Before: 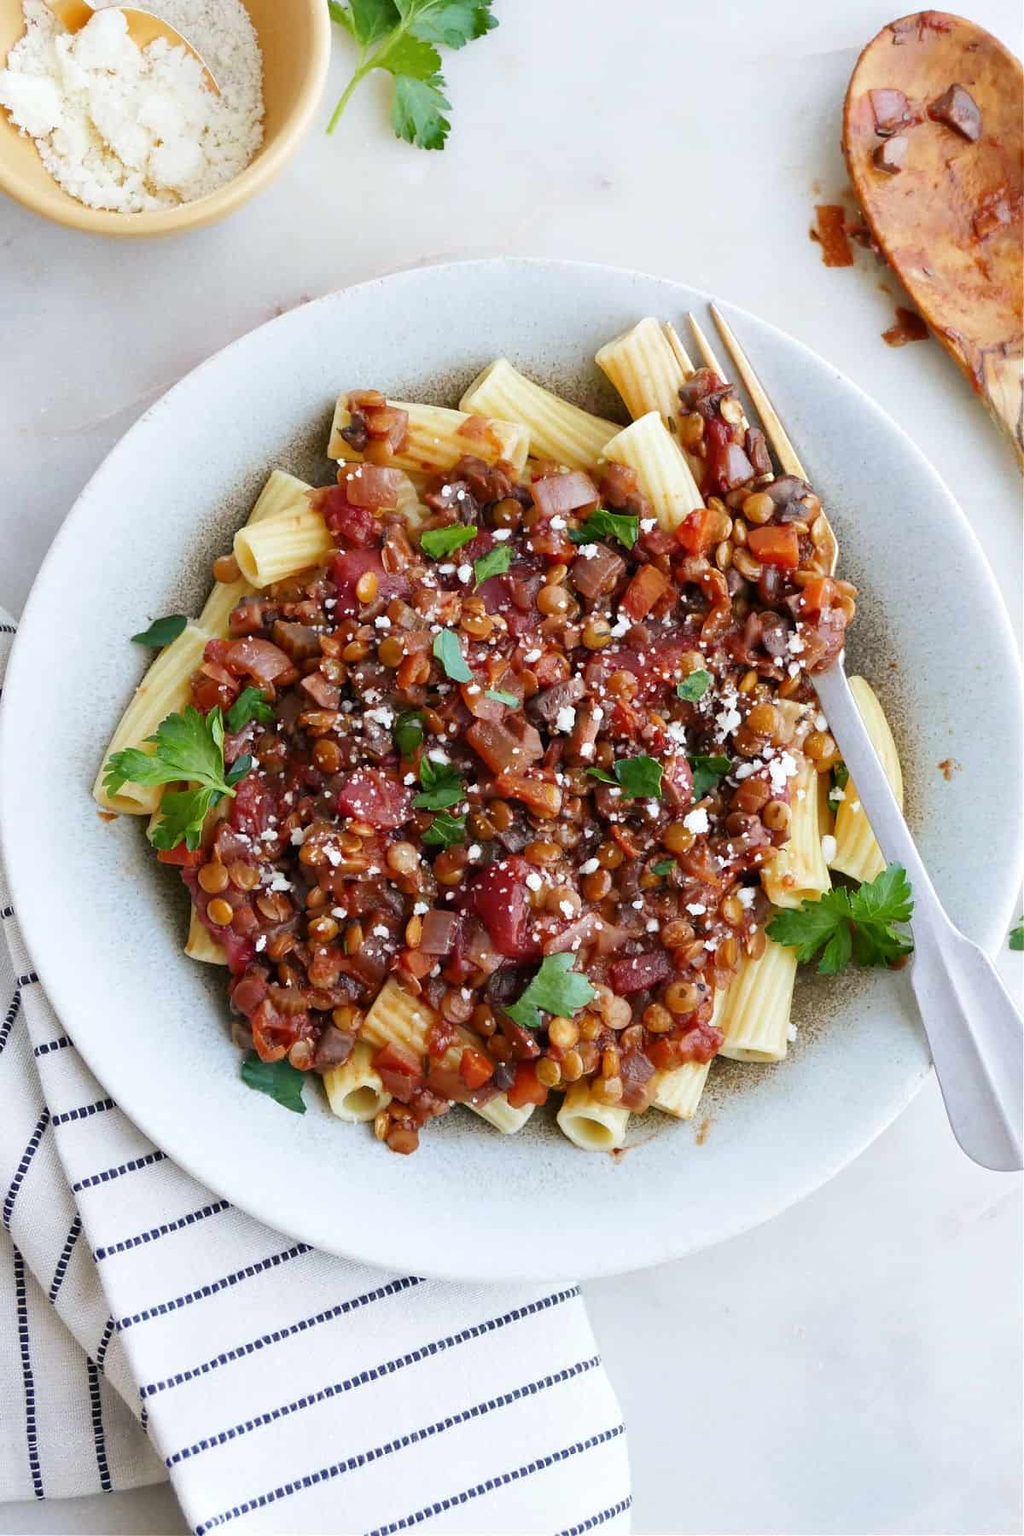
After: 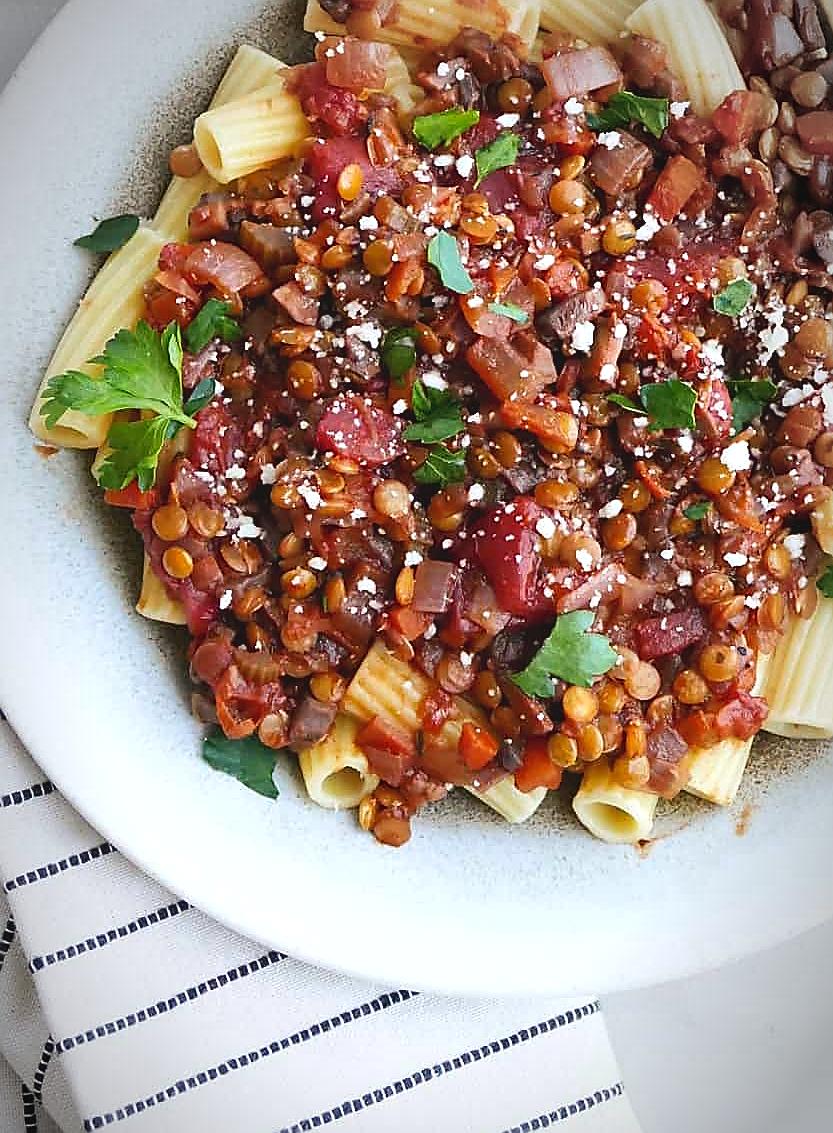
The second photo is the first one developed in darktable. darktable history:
crop: left 6.688%, top 28.154%, right 23.858%, bottom 8.879%
tone equalizer: -8 EV -0.408 EV, -7 EV -0.409 EV, -6 EV -0.339 EV, -5 EV -0.21 EV, -3 EV 0.203 EV, -2 EV 0.355 EV, -1 EV 0.403 EV, +0 EV 0.399 EV, edges refinement/feathering 500, mask exposure compensation -1.57 EV, preserve details no
contrast brightness saturation: contrast -0.093, brightness 0.052, saturation 0.084
vignetting: brightness -0.575, automatic ratio true
sharpen: radius 1.378, amount 1.239, threshold 0.841
